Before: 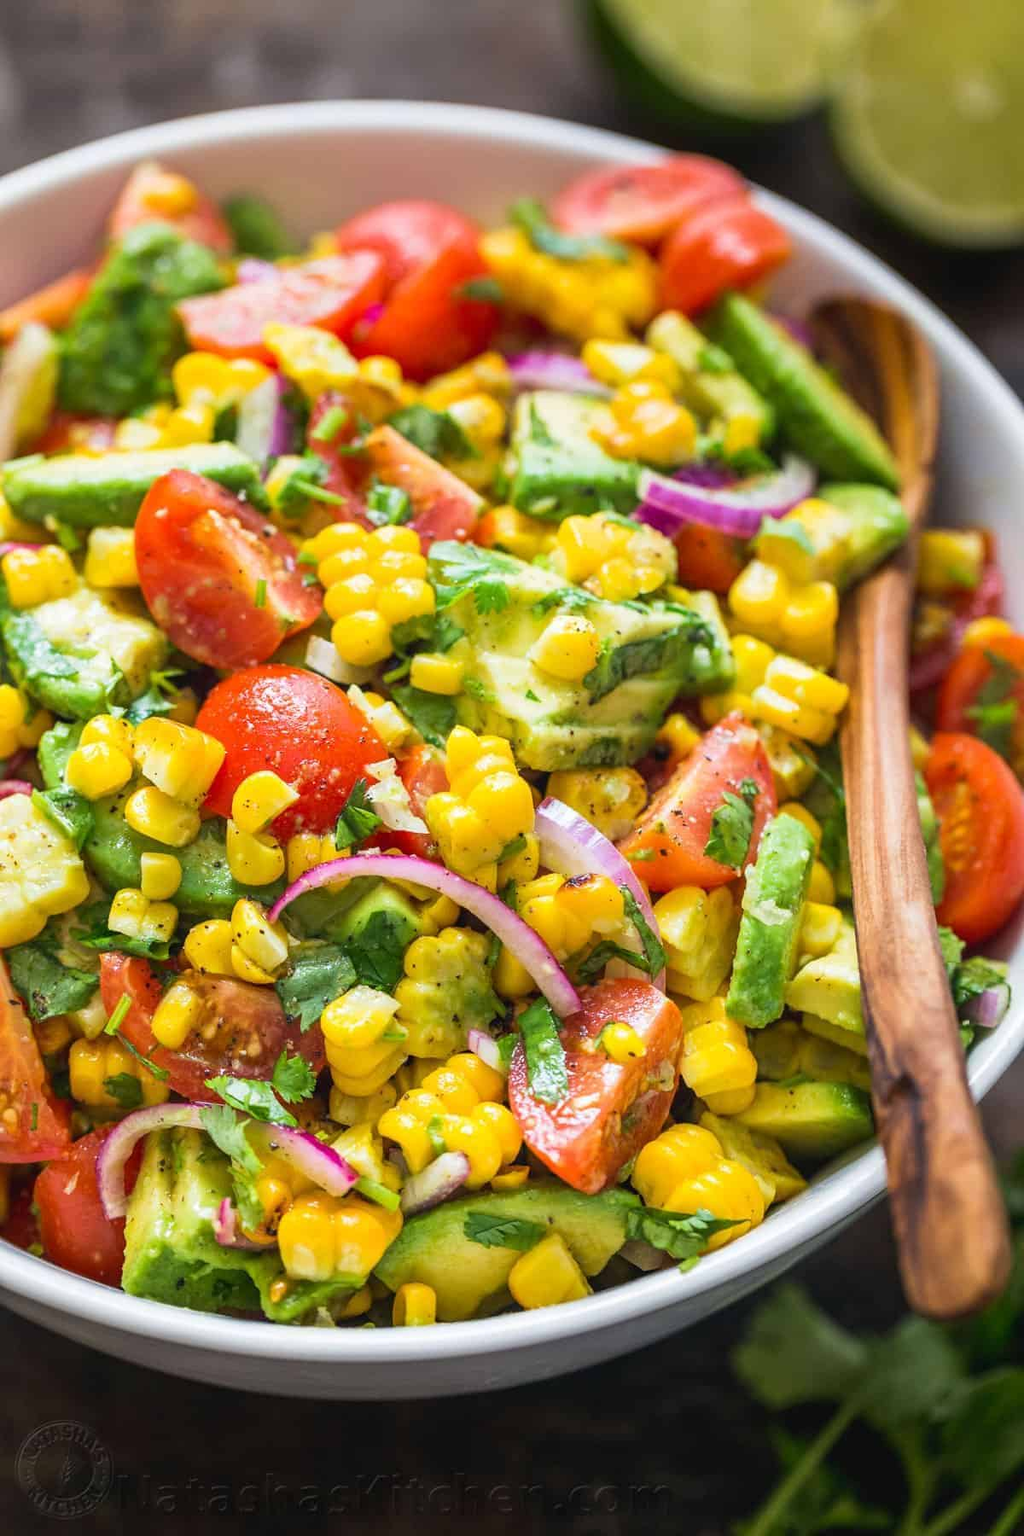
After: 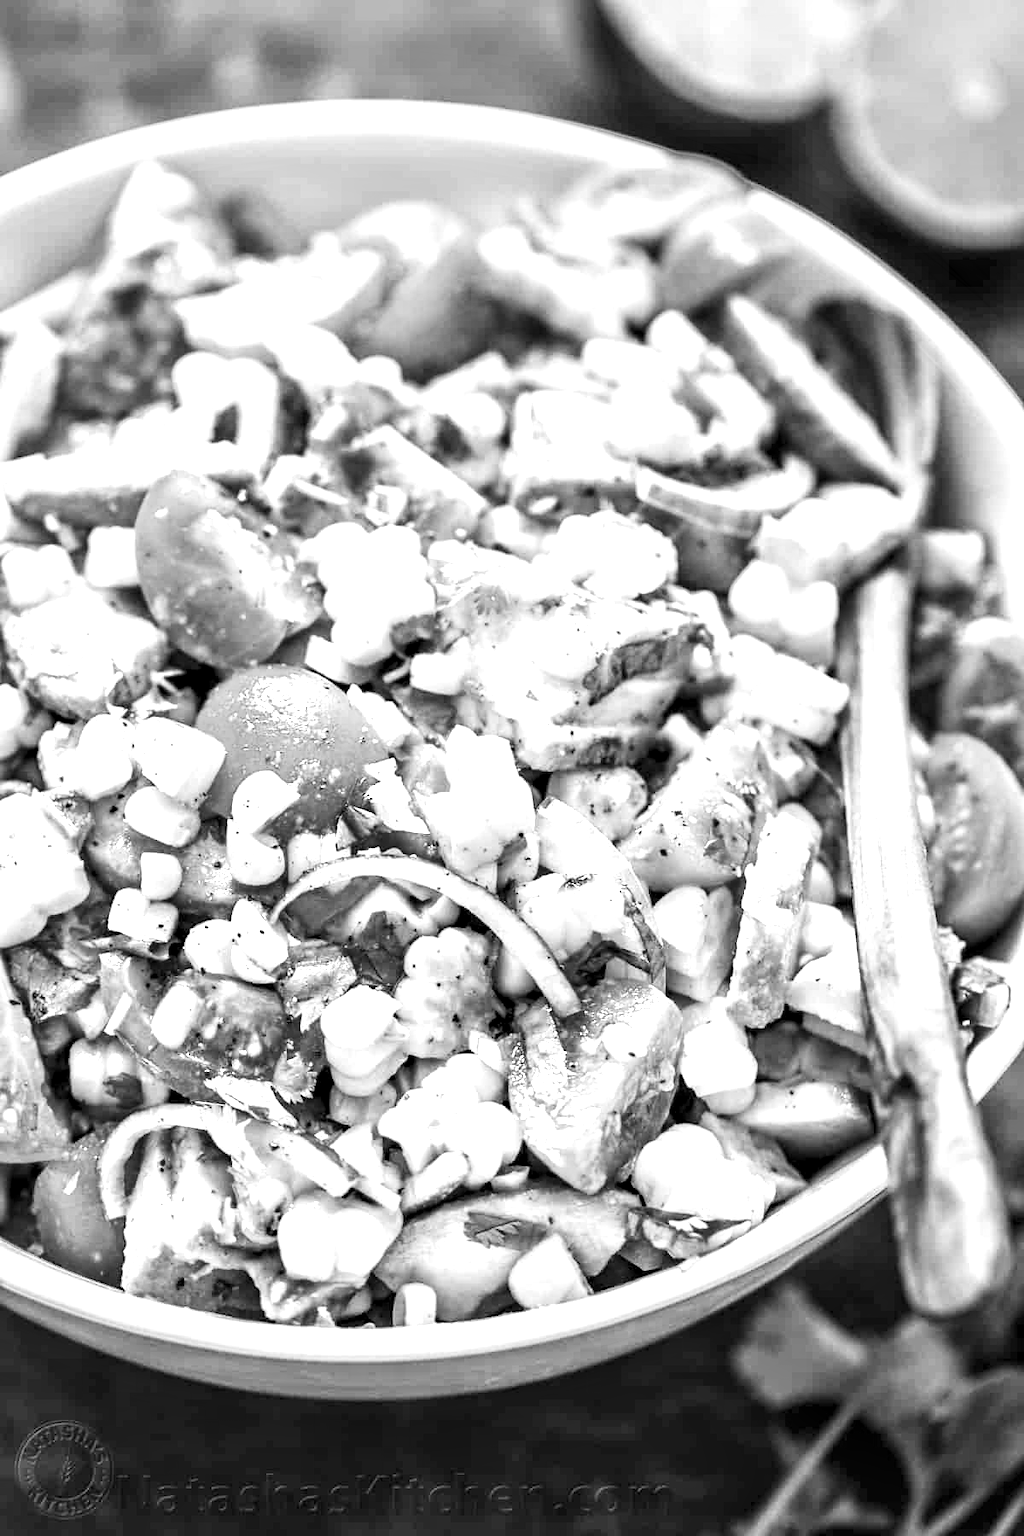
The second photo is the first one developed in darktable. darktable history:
monochrome: on, module defaults
contrast equalizer: y [[0.601, 0.6, 0.598, 0.598, 0.6, 0.601], [0.5 ×6], [0.5 ×6], [0 ×6], [0 ×6]]
exposure: exposure 1.15 EV, compensate highlight preservation false
color zones: curves: ch1 [(0, 0.469) (0.01, 0.469) (0.12, 0.446) (0.248, 0.469) (0.5, 0.5) (0.748, 0.5) (0.99, 0.469) (1, 0.469)]
contrast brightness saturation: contrast 0.15, brightness 0.05
